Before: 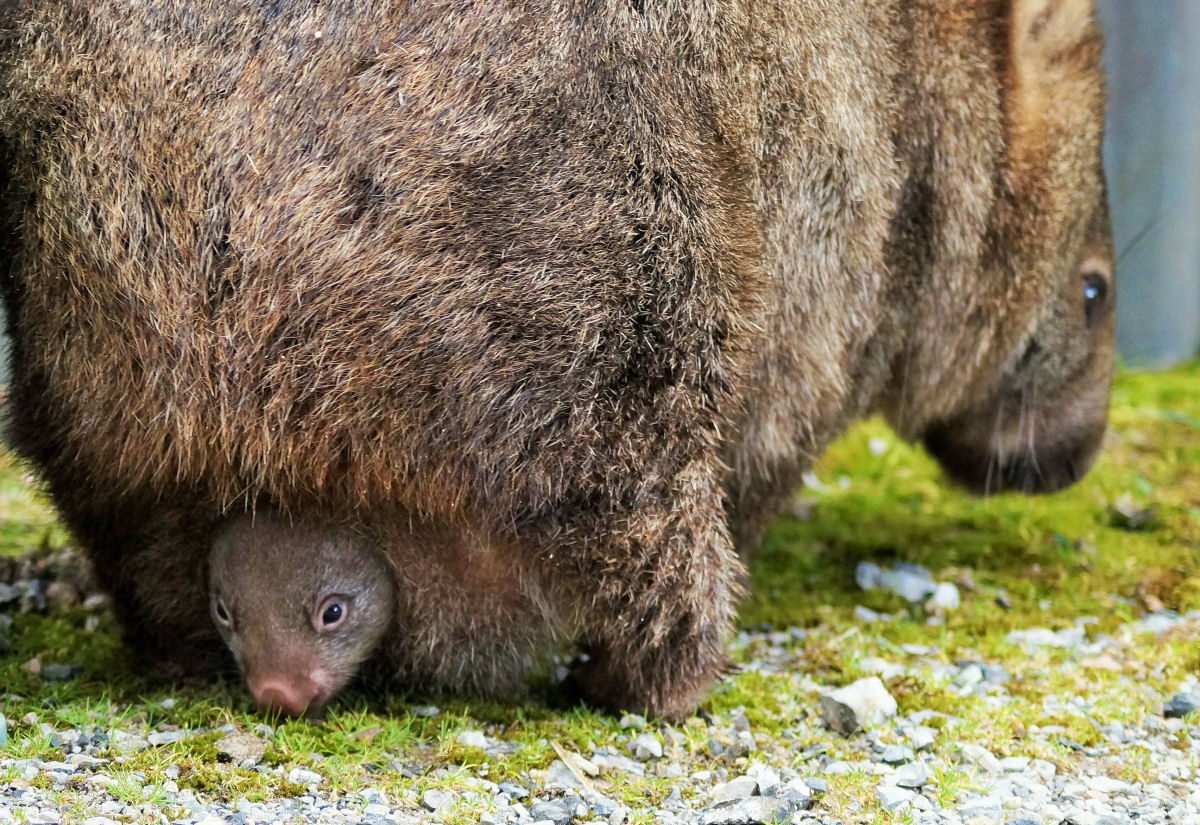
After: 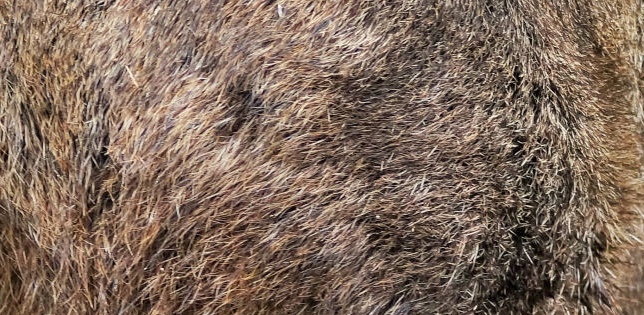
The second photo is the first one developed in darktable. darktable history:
crop: left 10.113%, top 10.689%, right 36.198%, bottom 51.107%
